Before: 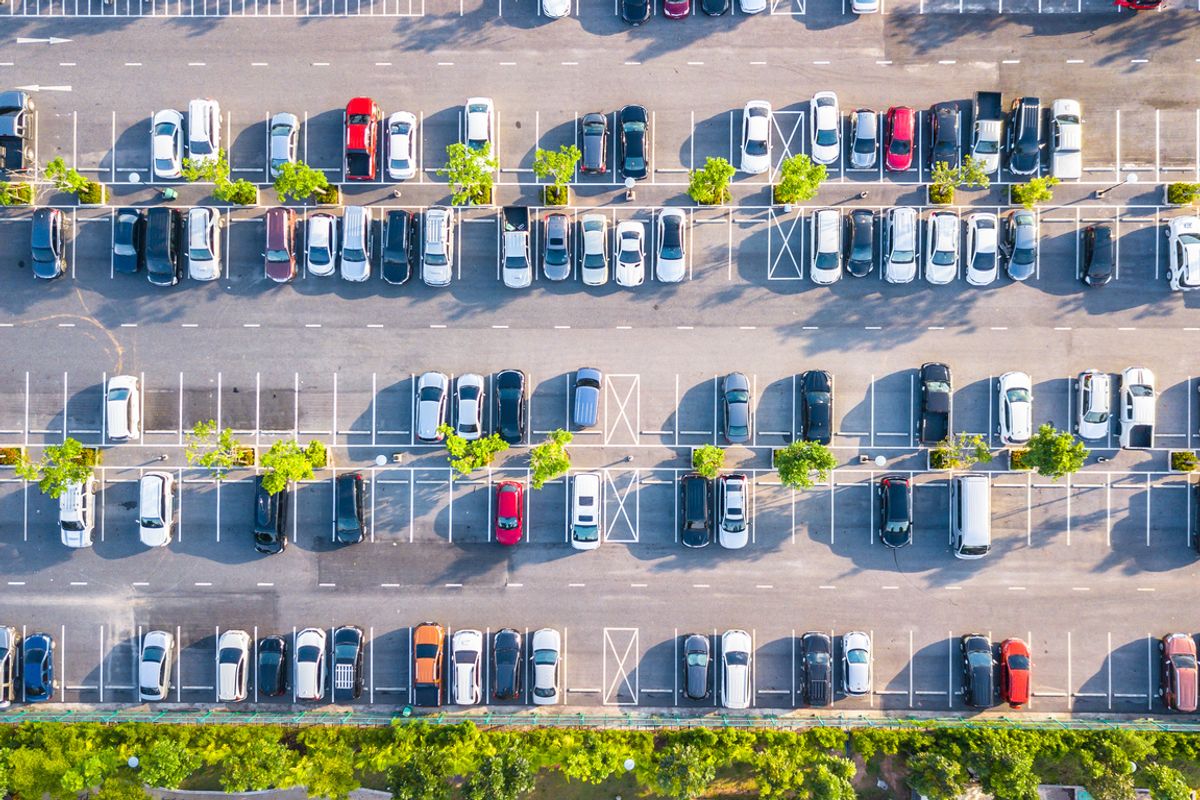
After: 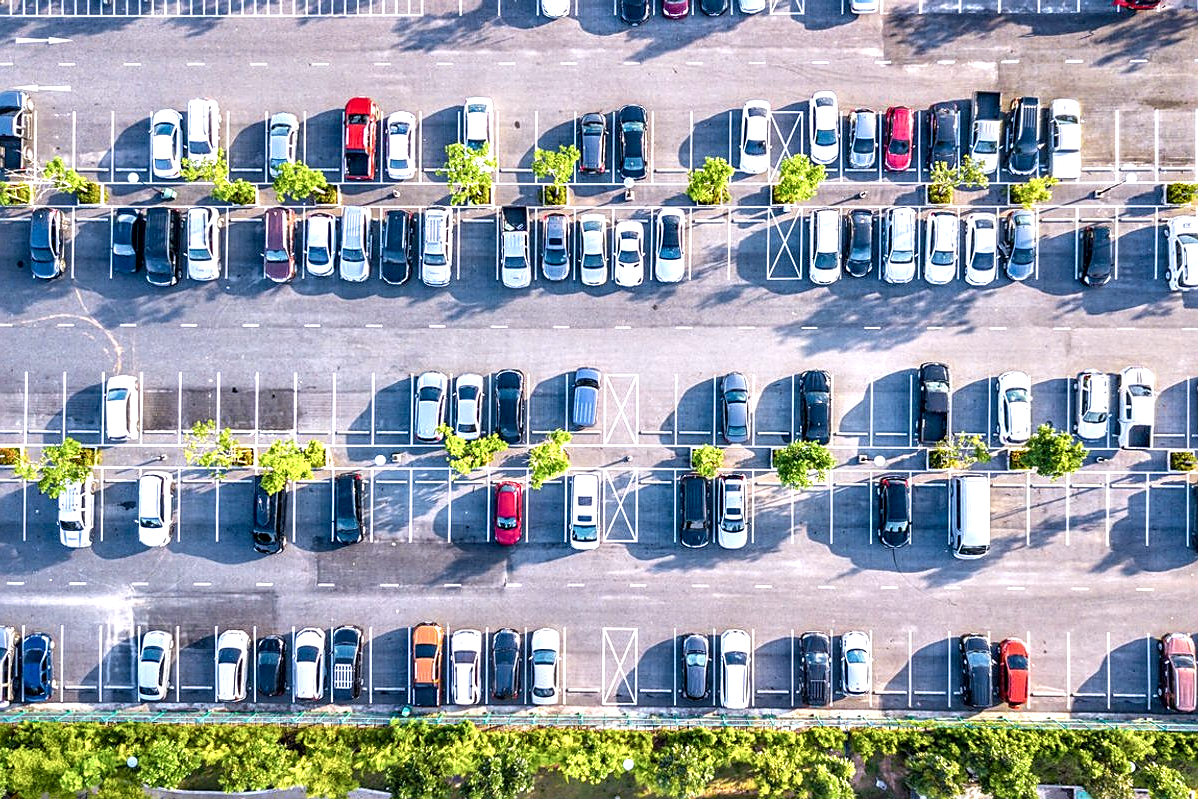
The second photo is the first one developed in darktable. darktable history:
sharpen: on, module defaults
exposure: exposure 0.247 EV, compensate highlight preservation false
tone equalizer: on, module defaults
crop and rotate: left 0.102%, bottom 0.012%
local contrast: on, module defaults
contrast equalizer: octaves 7, y [[0.586, 0.584, 0.576, 0.565, 0.552, 0.539], [0.5 ×6], [0.97, 0.959, 0.919, 0.859, 0.789, 0.717], [0 ×6], [0 ×6]]
color calibration: illuminant as shot in camera, x 0.358, y 0.373, temperature 4628.91 K, gamut compression 1.66
